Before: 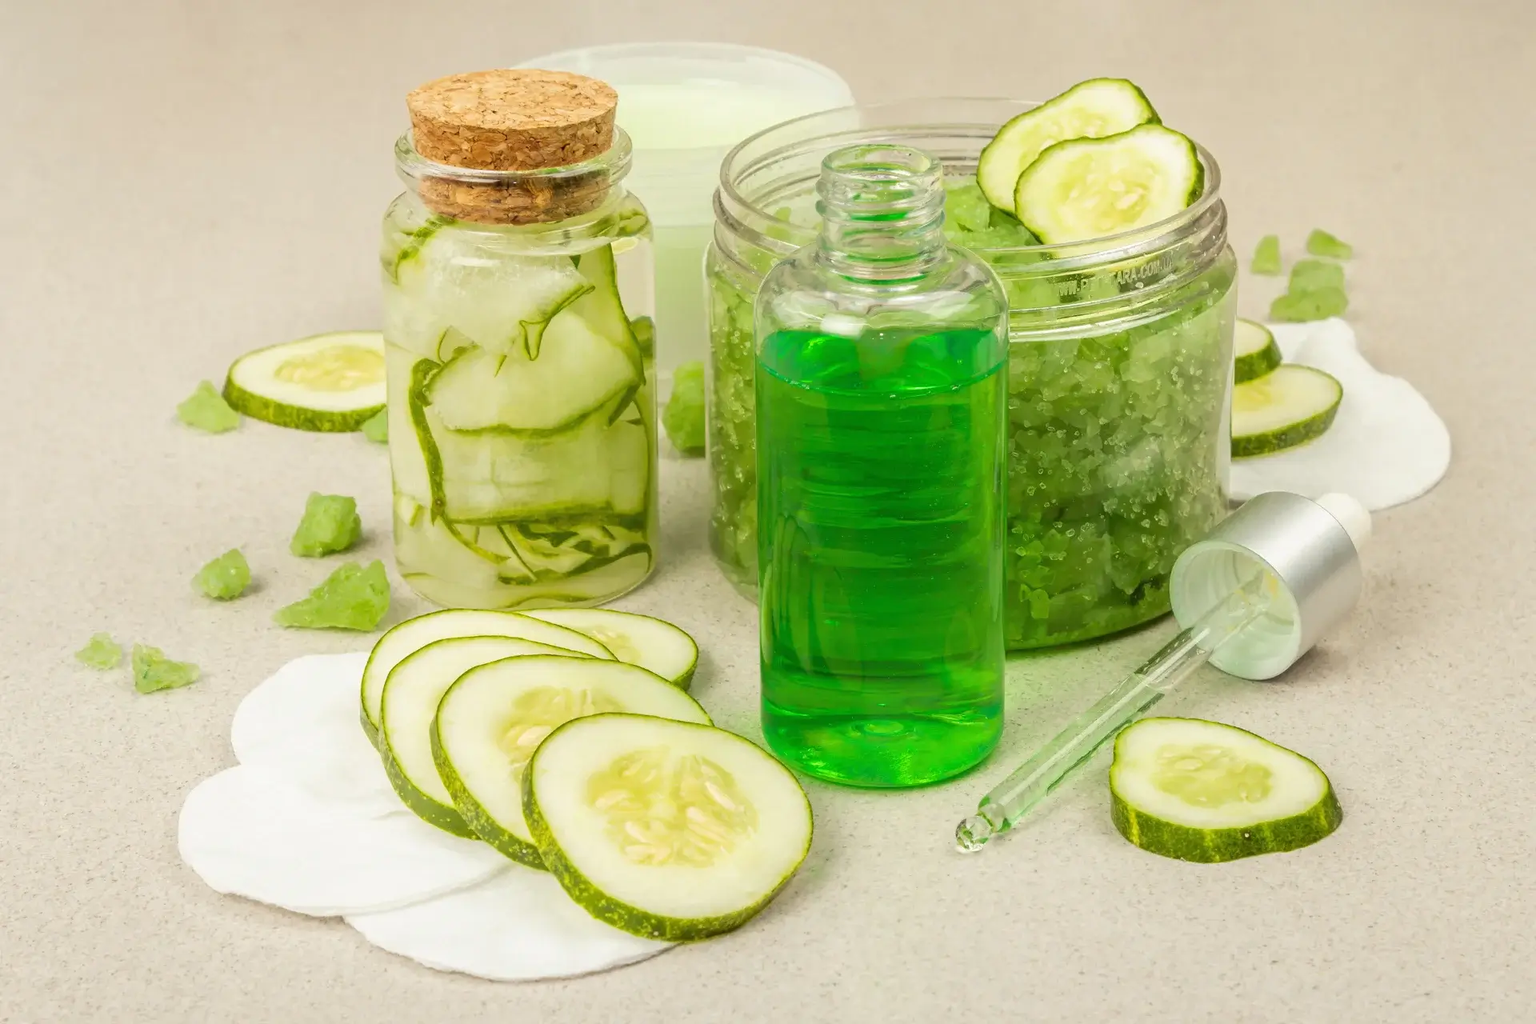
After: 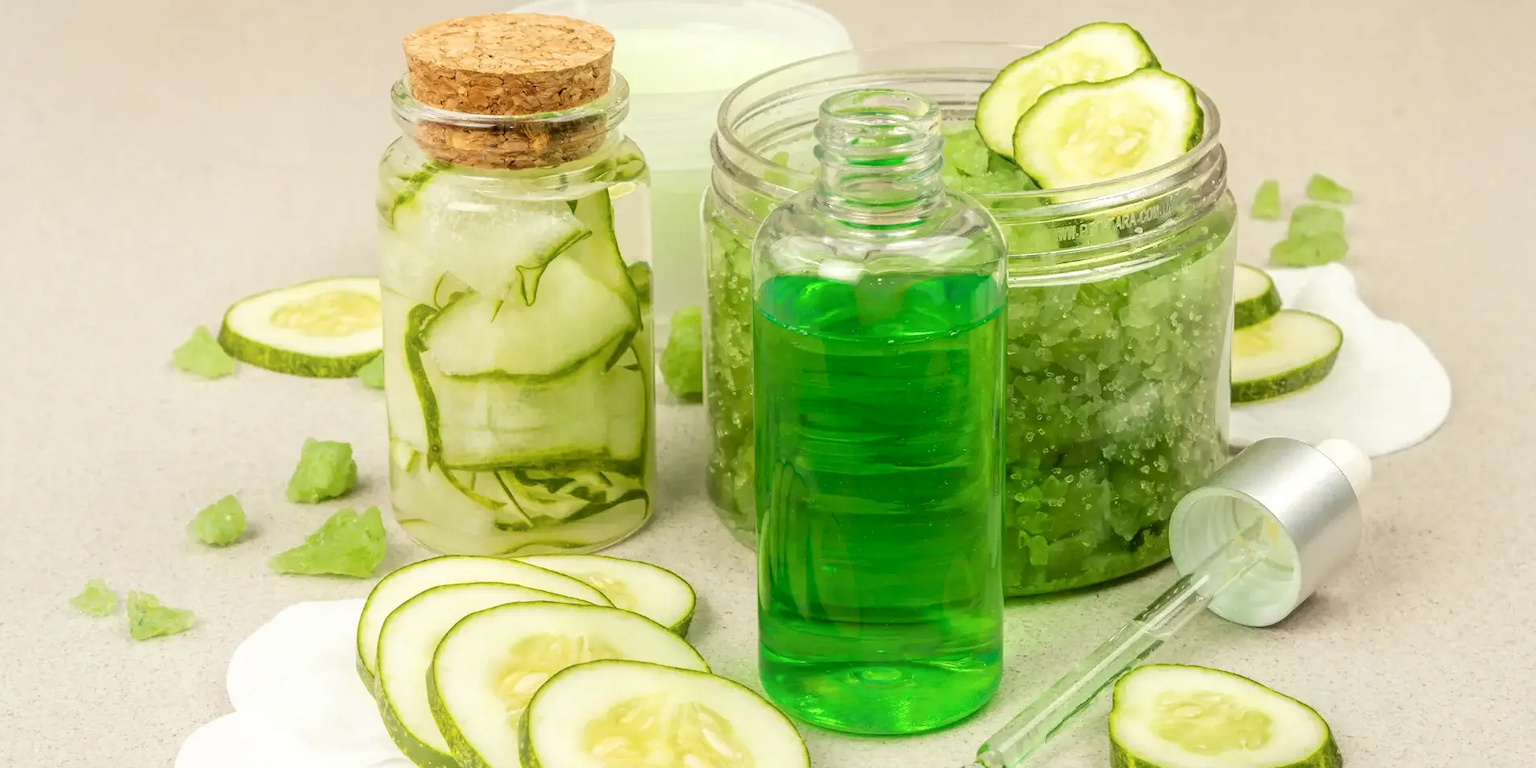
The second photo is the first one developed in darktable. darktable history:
crop: left 0.387%, top 5.469%, bottom 19.809%
shadows and highlights: shadows -70, highlights 35, soften with gaussian
local contrast: on, module defaults
